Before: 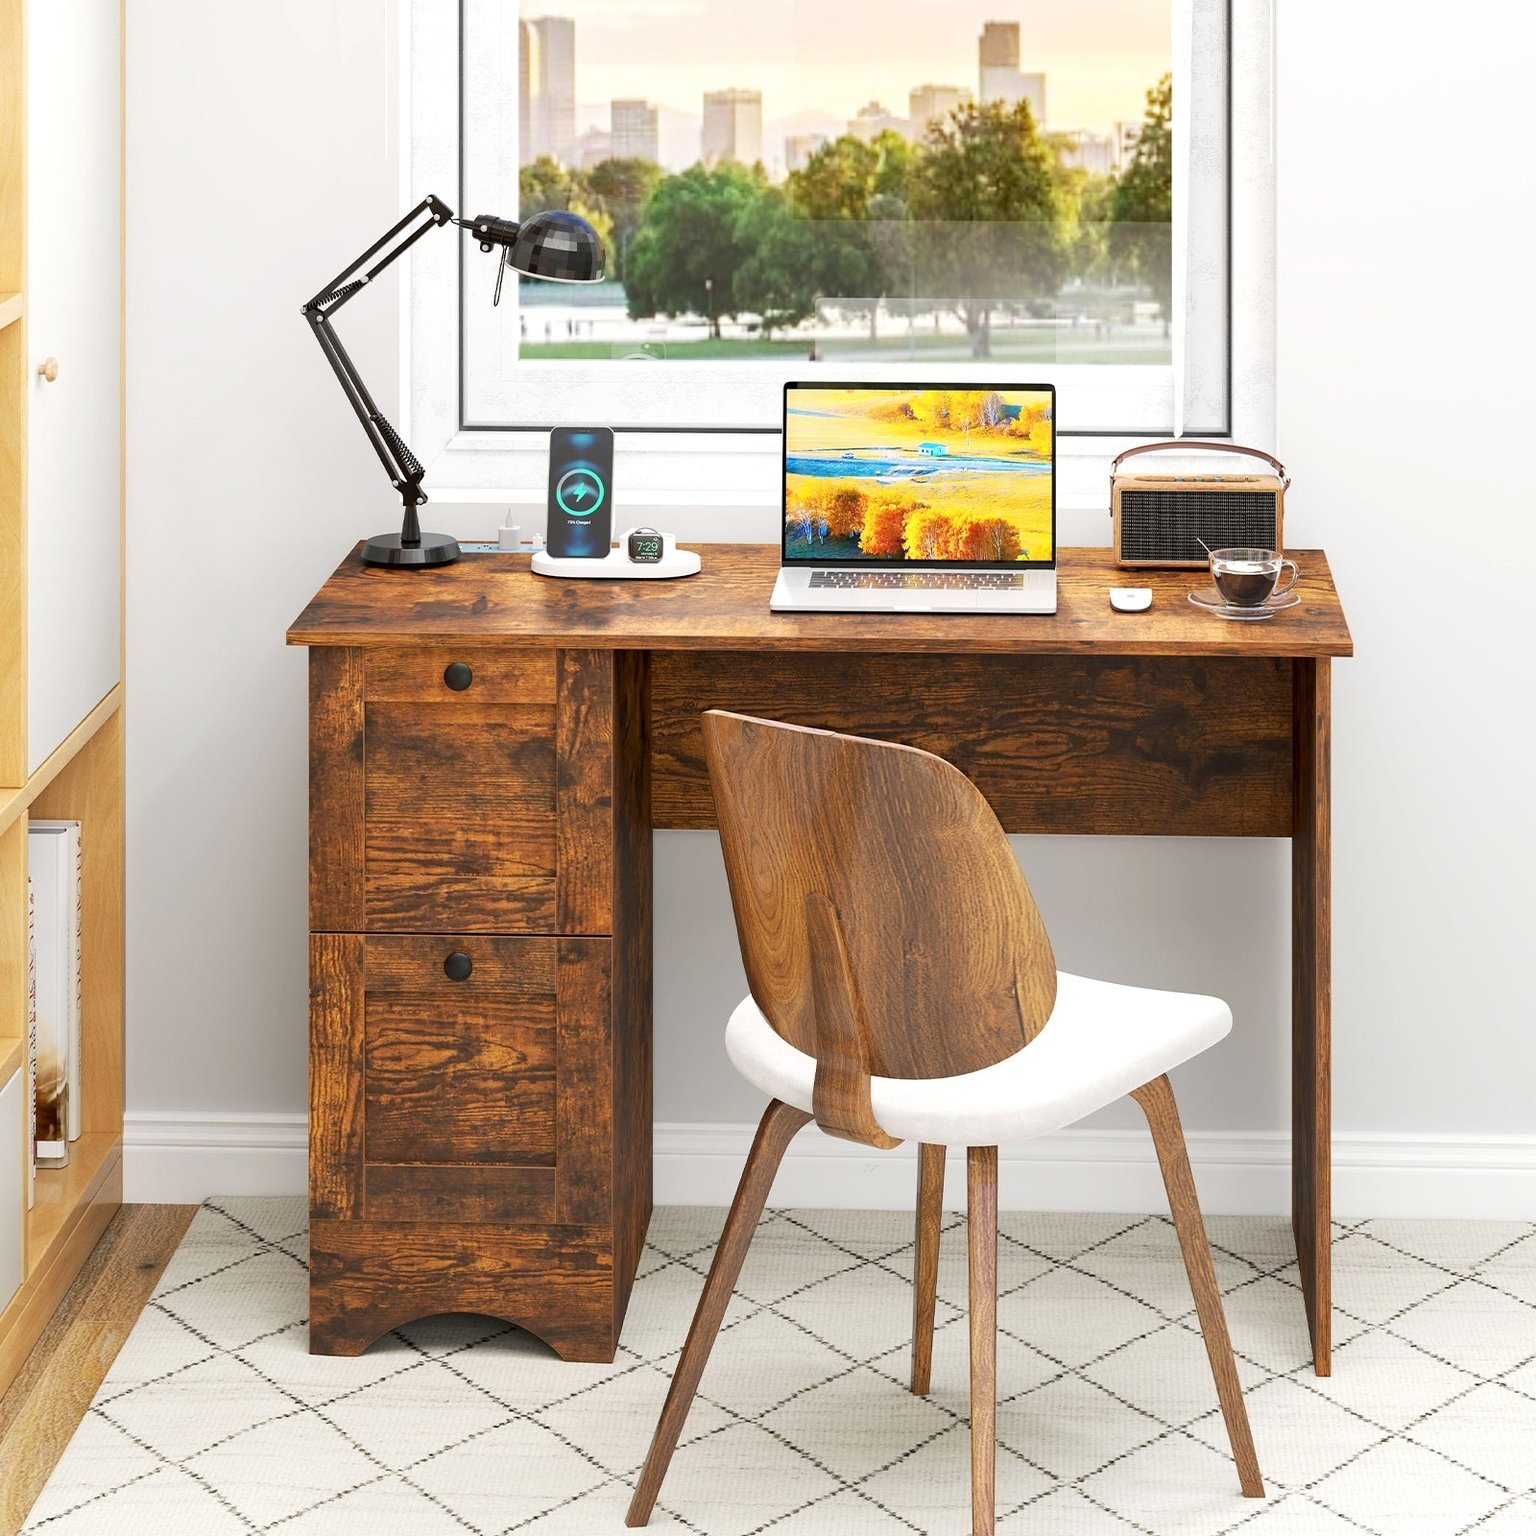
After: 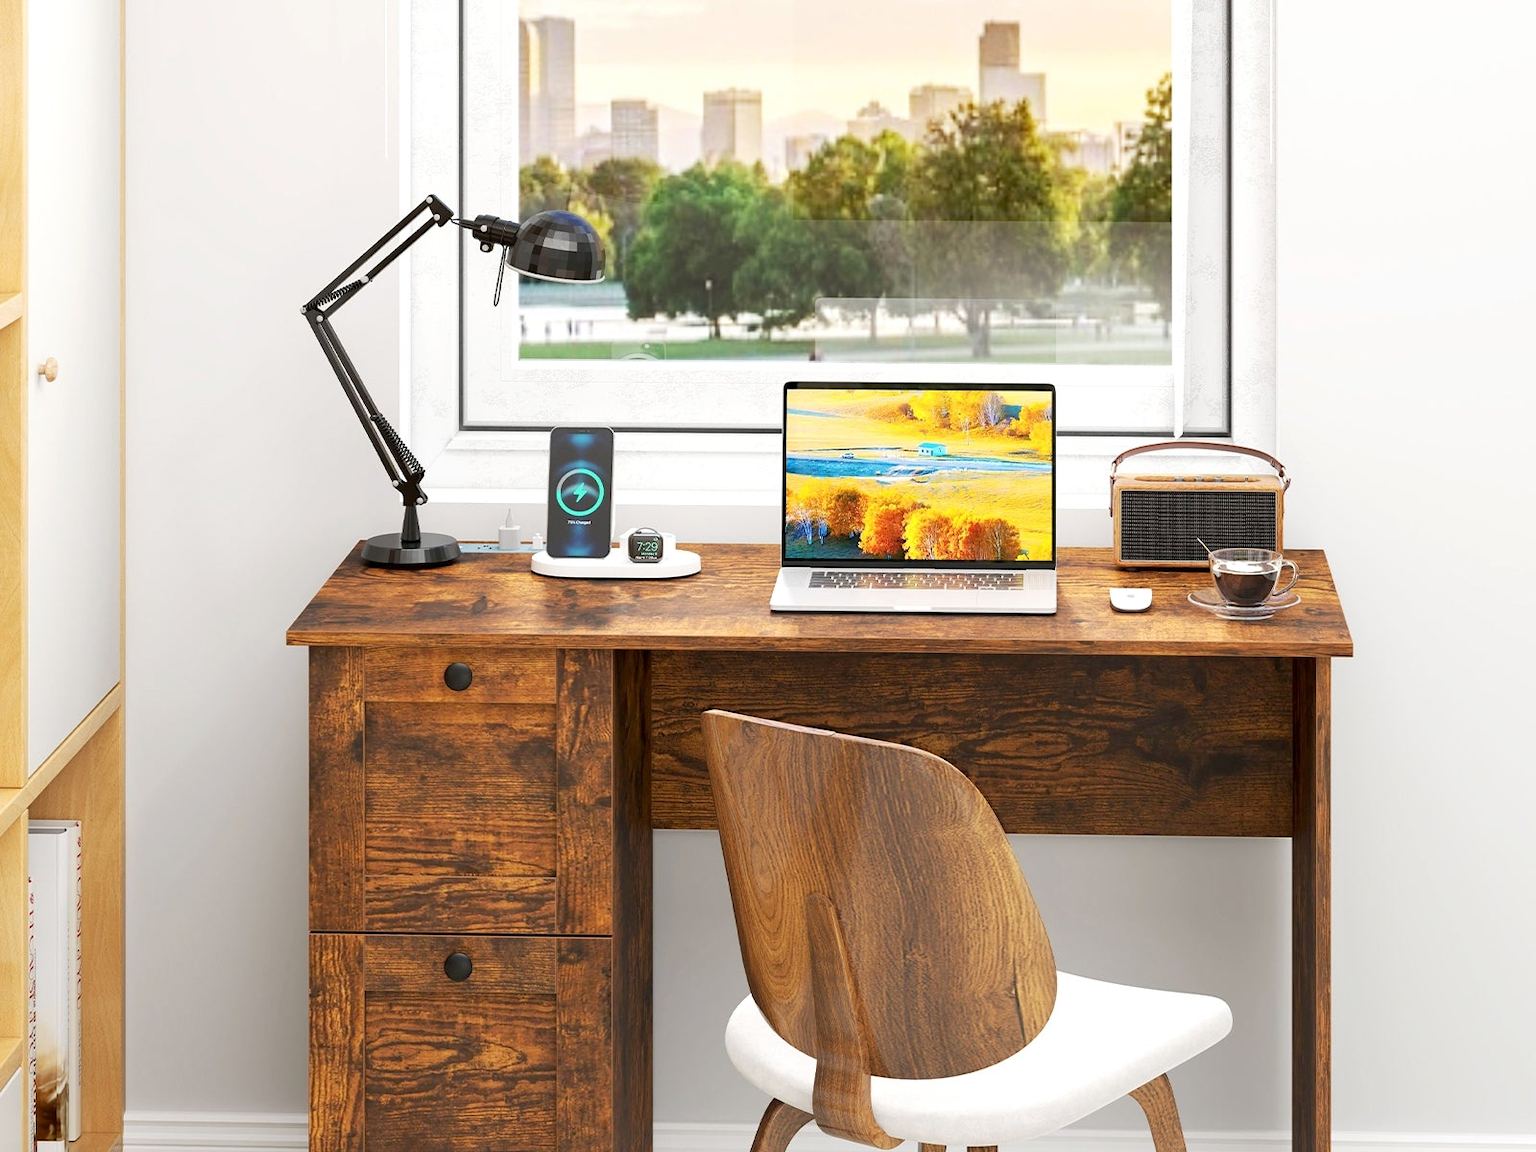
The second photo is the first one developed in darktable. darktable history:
exposure: compensate highlight preservation false
crop: bottom 24.988%
tone equalizer: on, module defaults
